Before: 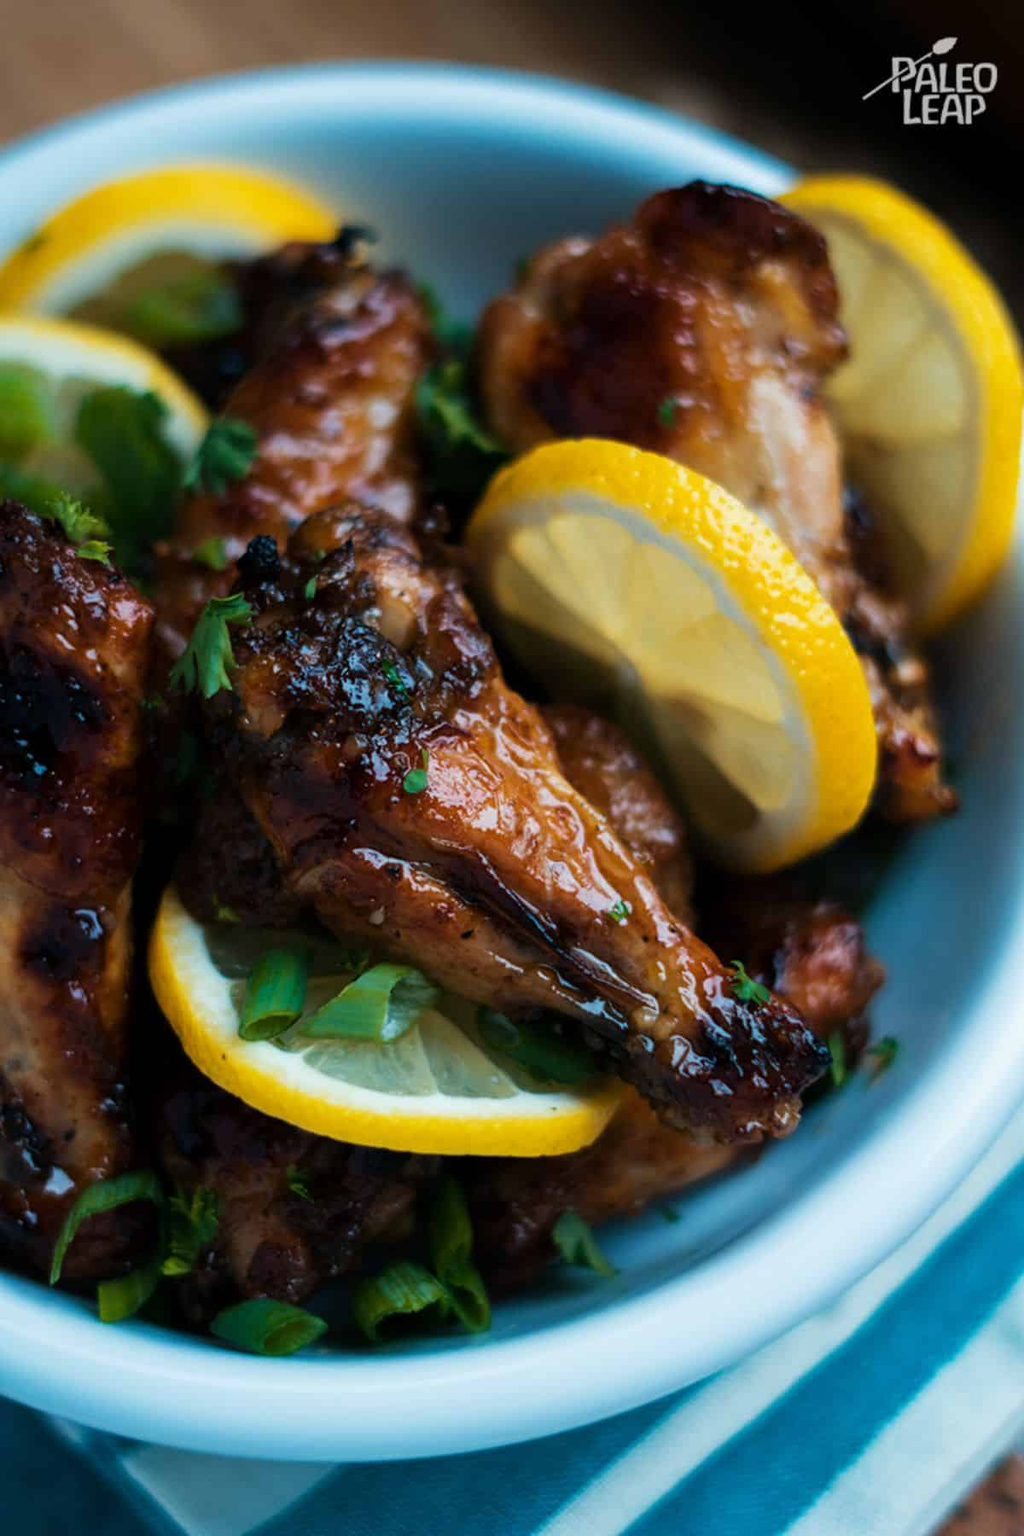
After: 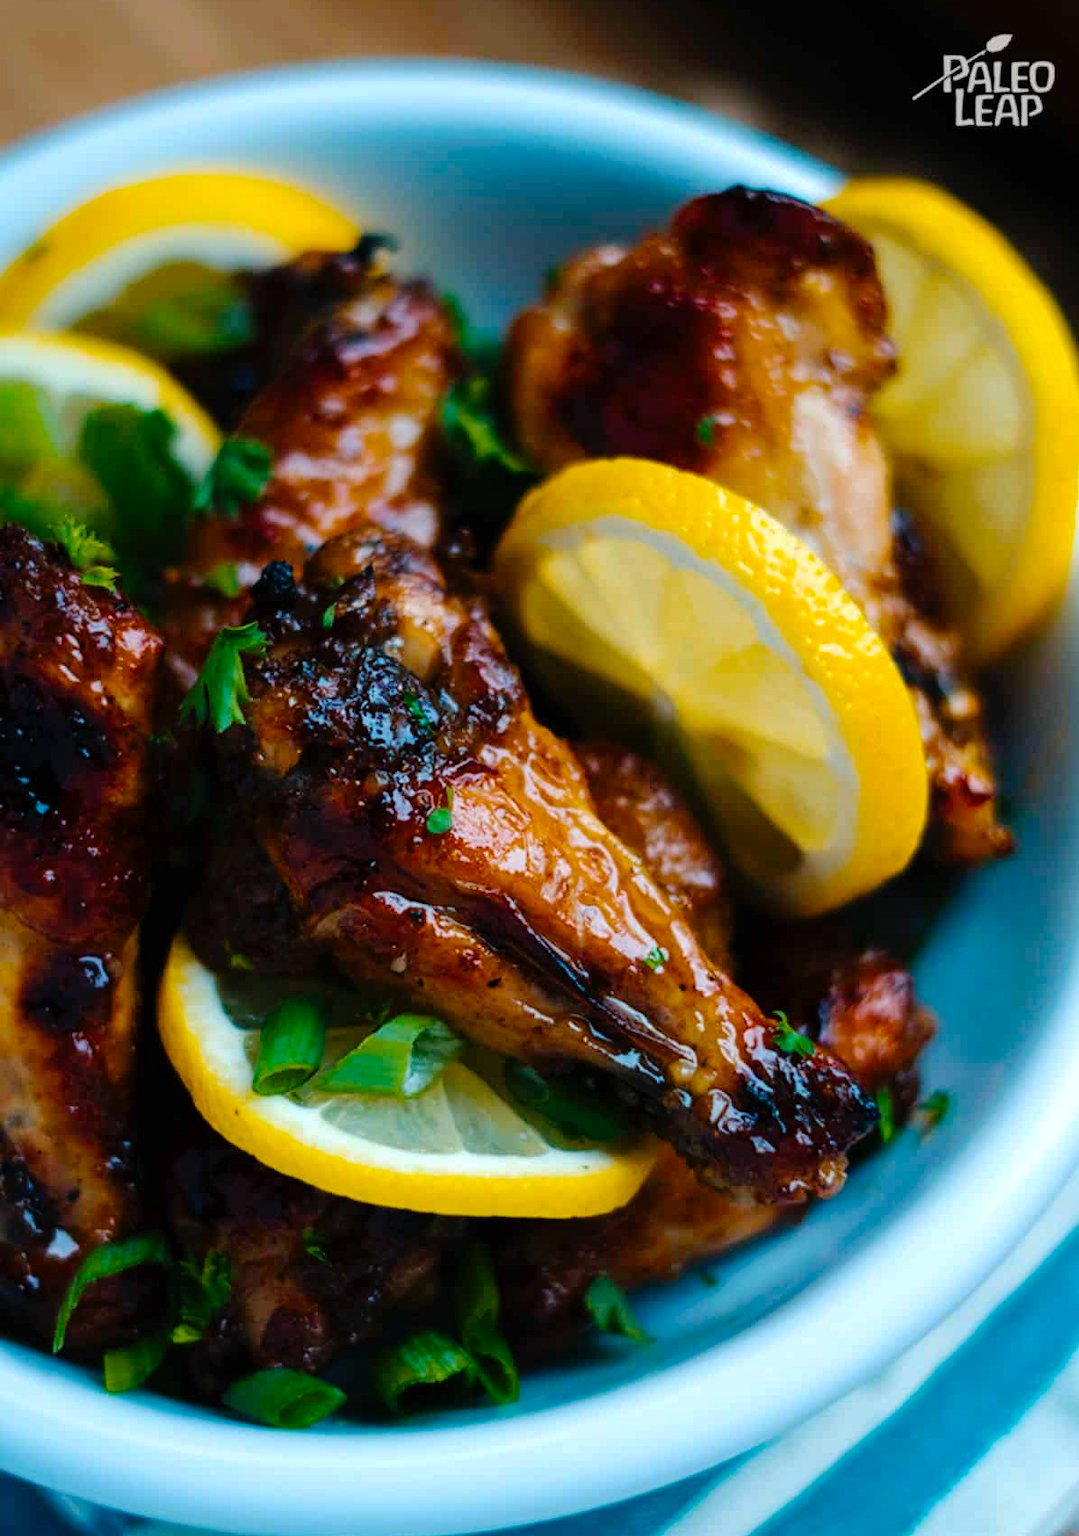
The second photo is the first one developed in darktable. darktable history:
exposure: exposure 0.202 EV, compensate highlight preservation false
crop: top 0.35%, right 0.261%, bottom 5.049%
color balance rgb: power › hue 60.06°, perceptual saturation grading › global saturation 28.702%, perceptual saturation grading › mid-tones 12.29%, perceptual saturation grading › shadows 10.848%
tone curve: curves: ch0 [(0, 0) (0.003, 0.006) (0.011, 0.014) (0.025, 0.024) (0.044, 0.035) (0.069, 0.046) (0.1, 0.074) (0.136, 0.115) (0.177, 0.161) (0.224, 0.226) (0.277, 0.293) (0.335, 0.364) (0.399, 0.441) (0.468, 0.52) (0.543, 0.58) (0.623, 0.657) (0.709, 0.72) (0.801, 0.794) (0.898, 0.883) (1, 1)], preserve colors none
